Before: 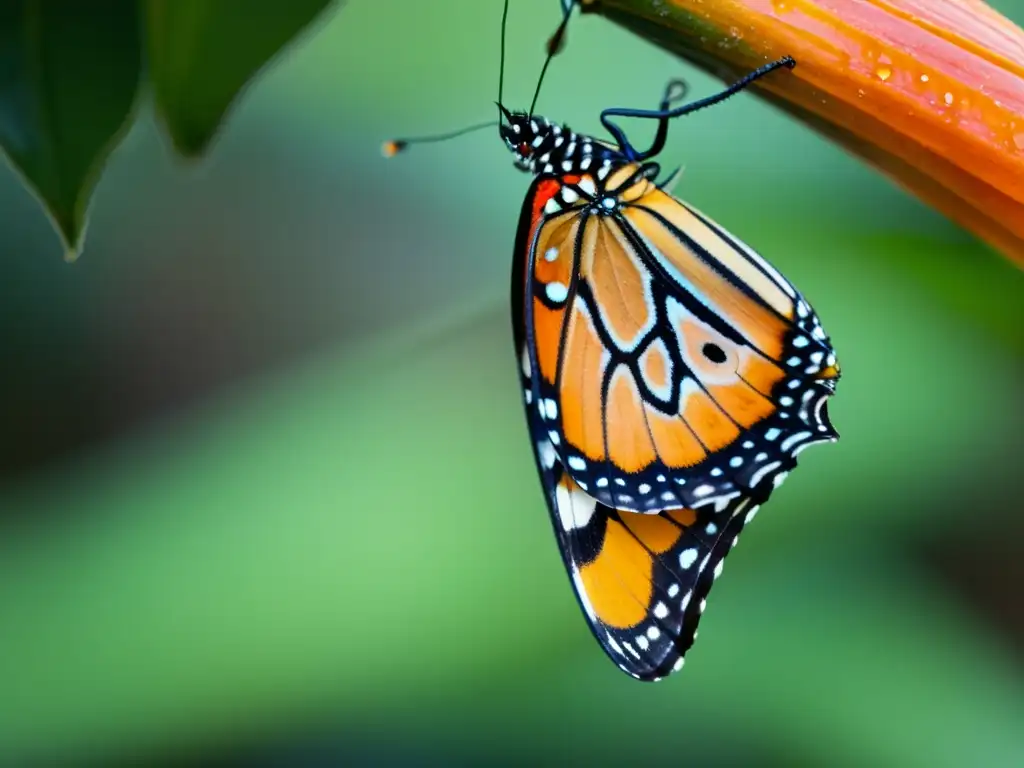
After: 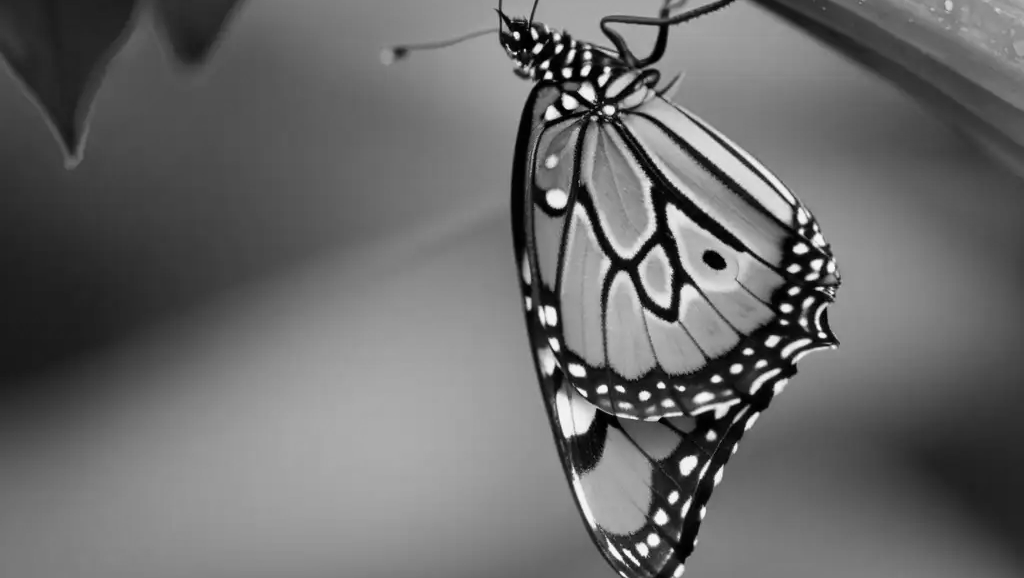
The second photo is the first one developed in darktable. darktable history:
crop and rotate: top 12.126%, bottom 12.521%
color calibration: output gray [0.267, 0.423, 0.261, 0], illuminant as shot in camera, x 0.358, y 0.373, temperature 4628.91 K
